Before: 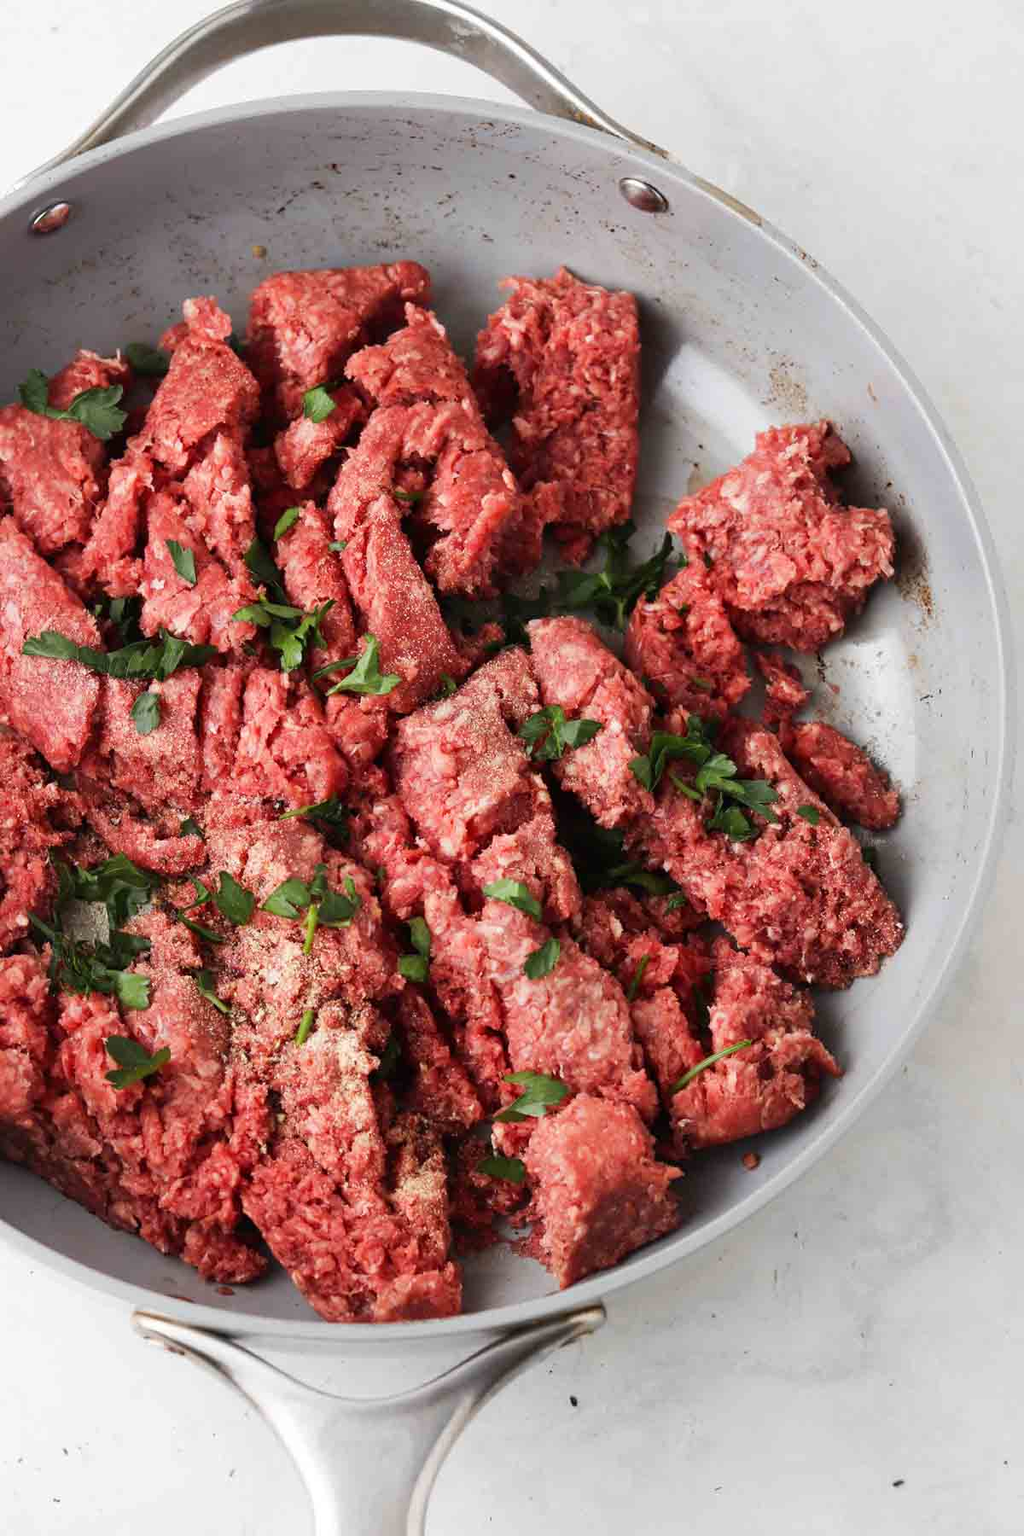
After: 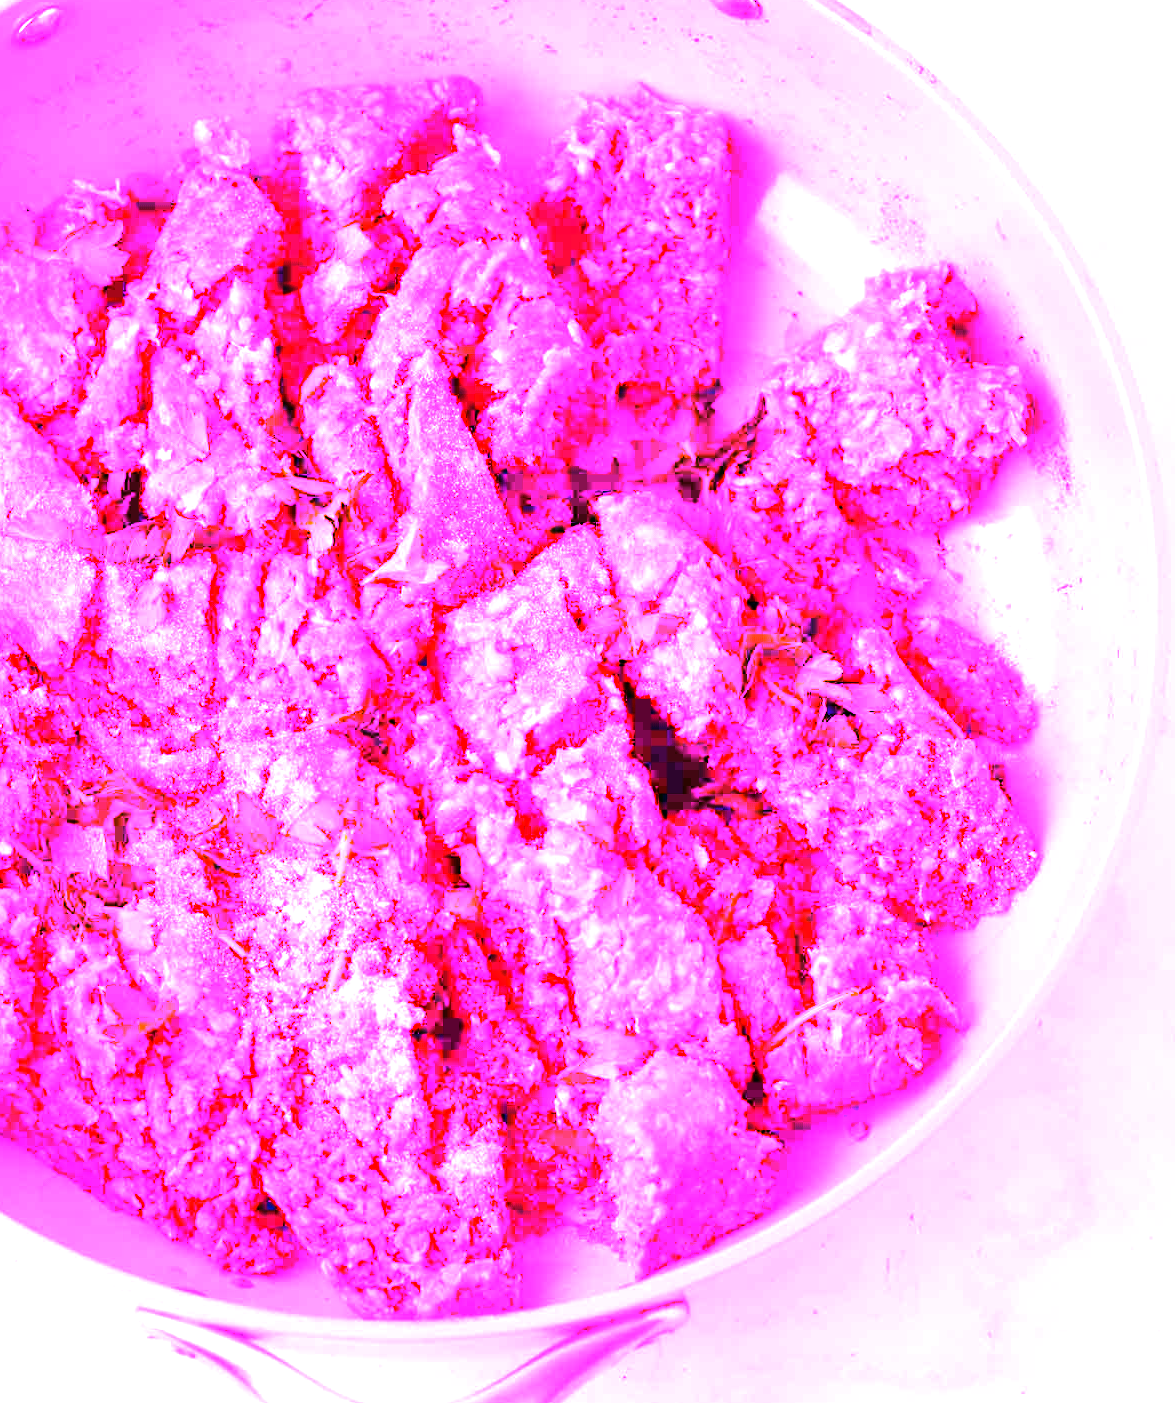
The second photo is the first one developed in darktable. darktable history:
white balance: red 8, blue 8
crop and rotate: left 1.814%, top 12.818%, right 0.25%, bottom 9.225%
tone equalizer: -8 EV -0.75 EV, -7 EV -0.7 EV, -6 EV -0.6 EV, -5 EV -0.4 EV, -3 EV 0.4 EV, -2 EV 0.6 EV, -1 EV 0.7 EV, +0 EV 0.75 EV, edges refinement/feathering 500, mask exposure compensation -1.57 EV, preserve details no
